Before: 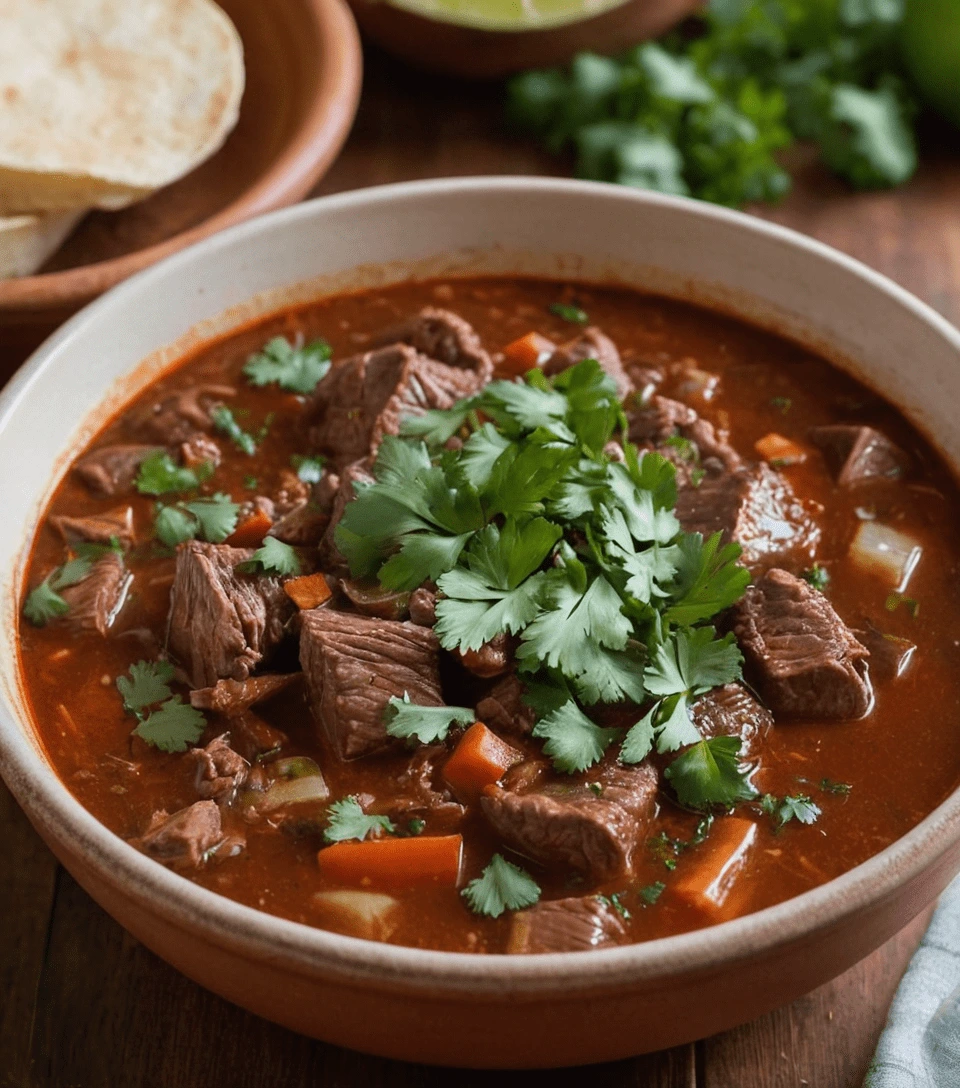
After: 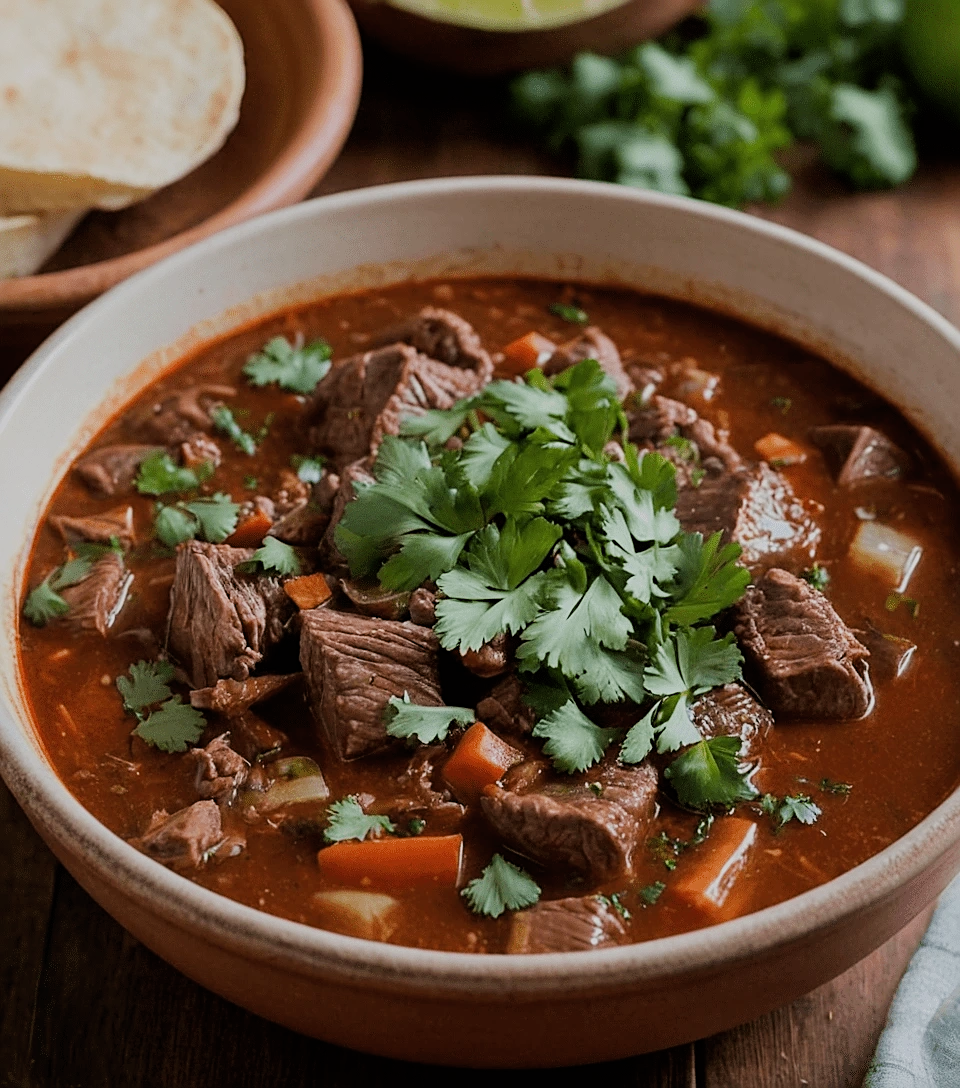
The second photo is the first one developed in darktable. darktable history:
sharpen: on, module defaults
filmic rgb: black relative exposure -7.65 EV, white relative exposure 4.56 EV, hardness 3.61
